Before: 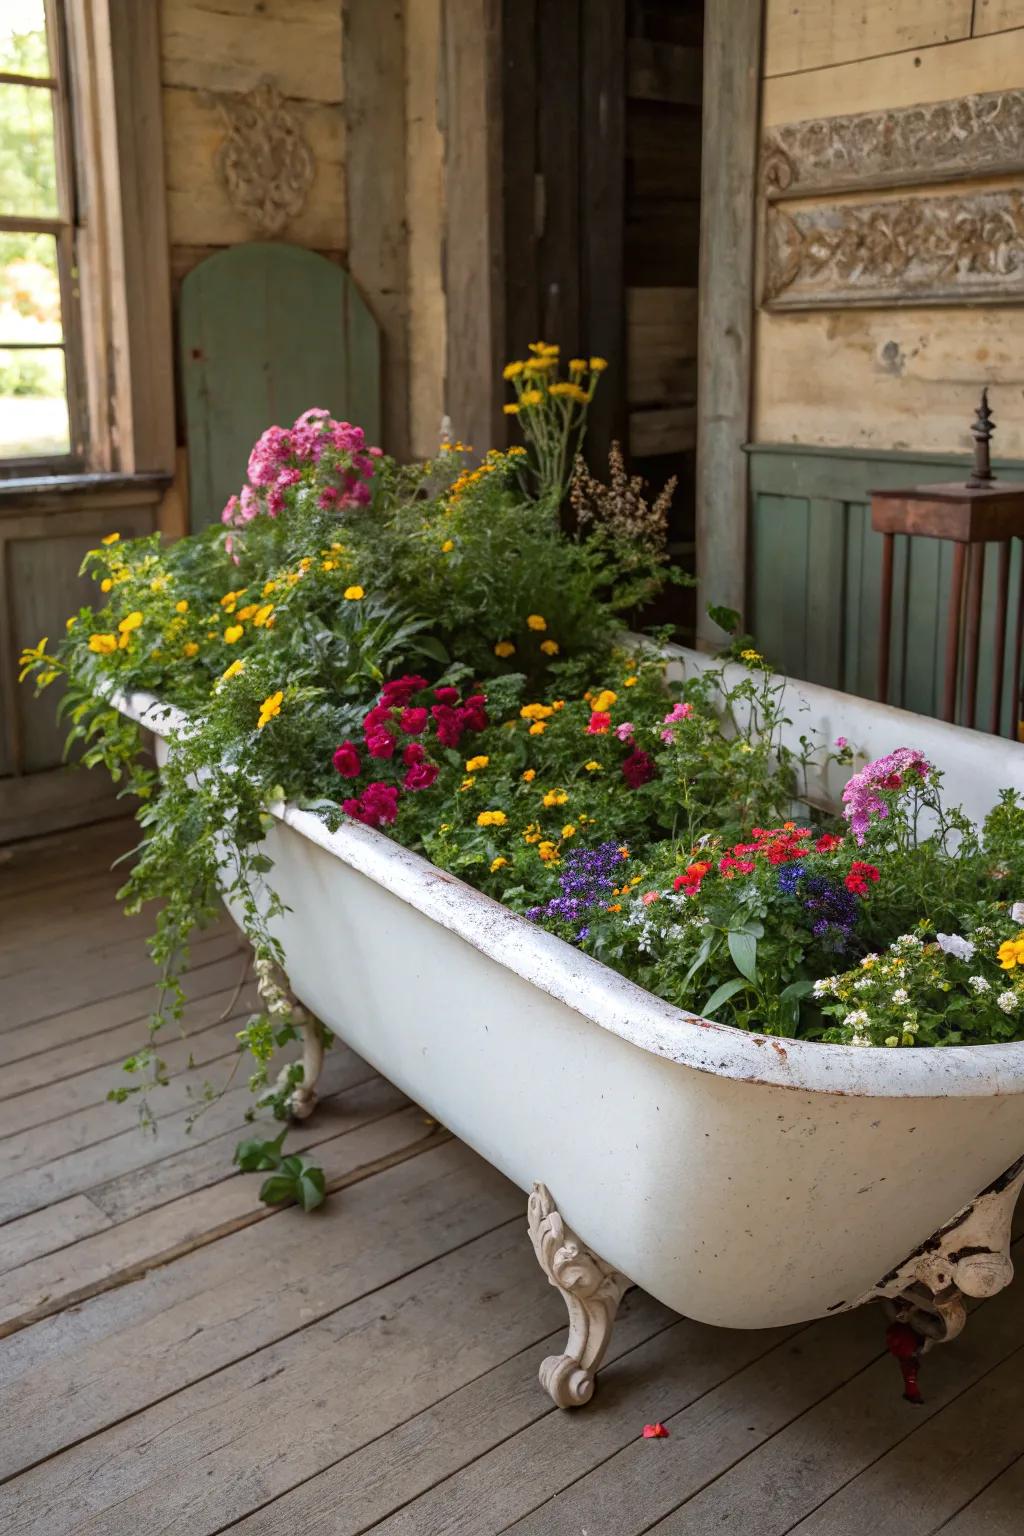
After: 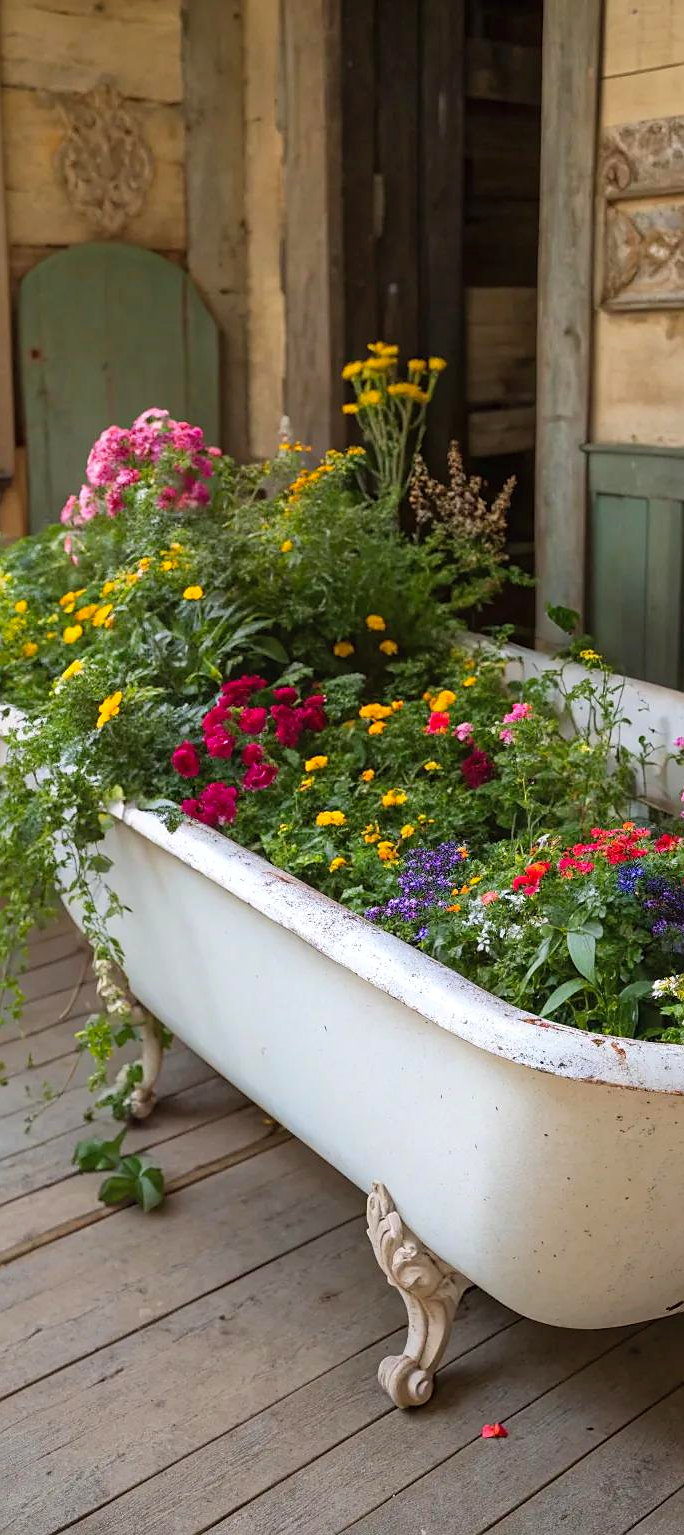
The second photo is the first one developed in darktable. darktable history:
crop and rotate: left 15.743%, right 17.371%
contrast brightness saturation: contrast 0.073, brightness 0.075, saturation 0.181
sharpen: radius 1.439, amount 0.413, threshold 1.153
tone equalizer: mask exposure compensation -0.514 EV
